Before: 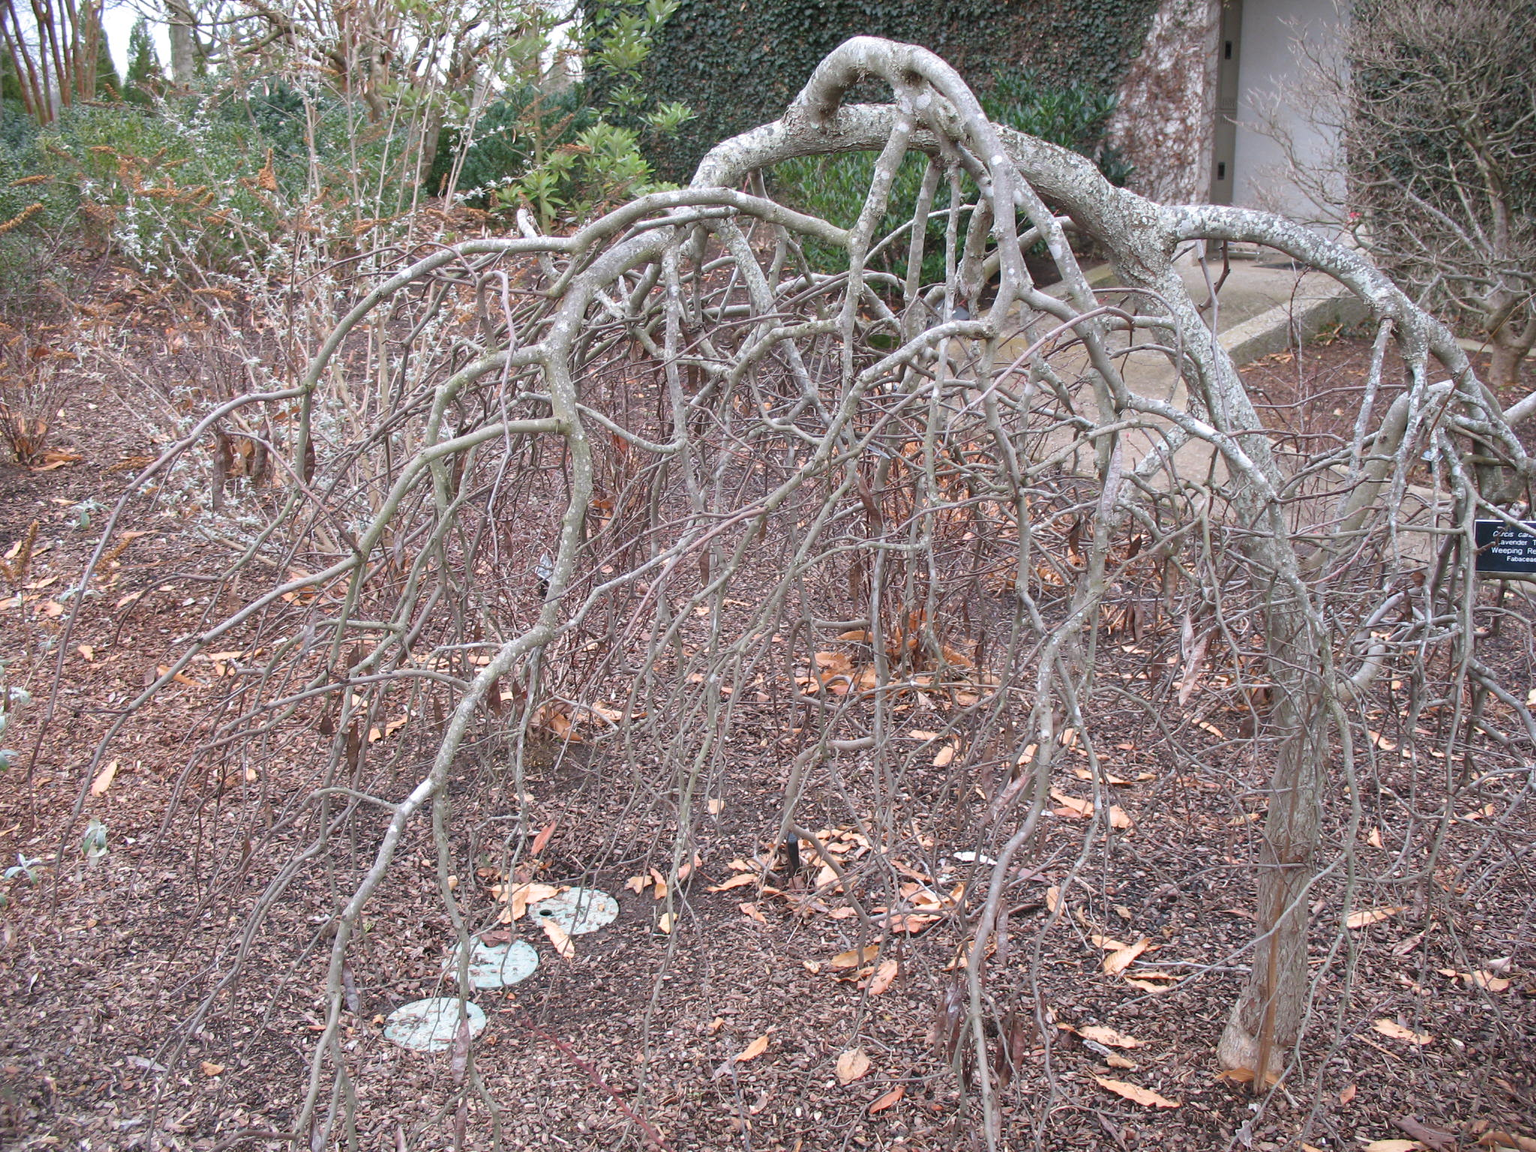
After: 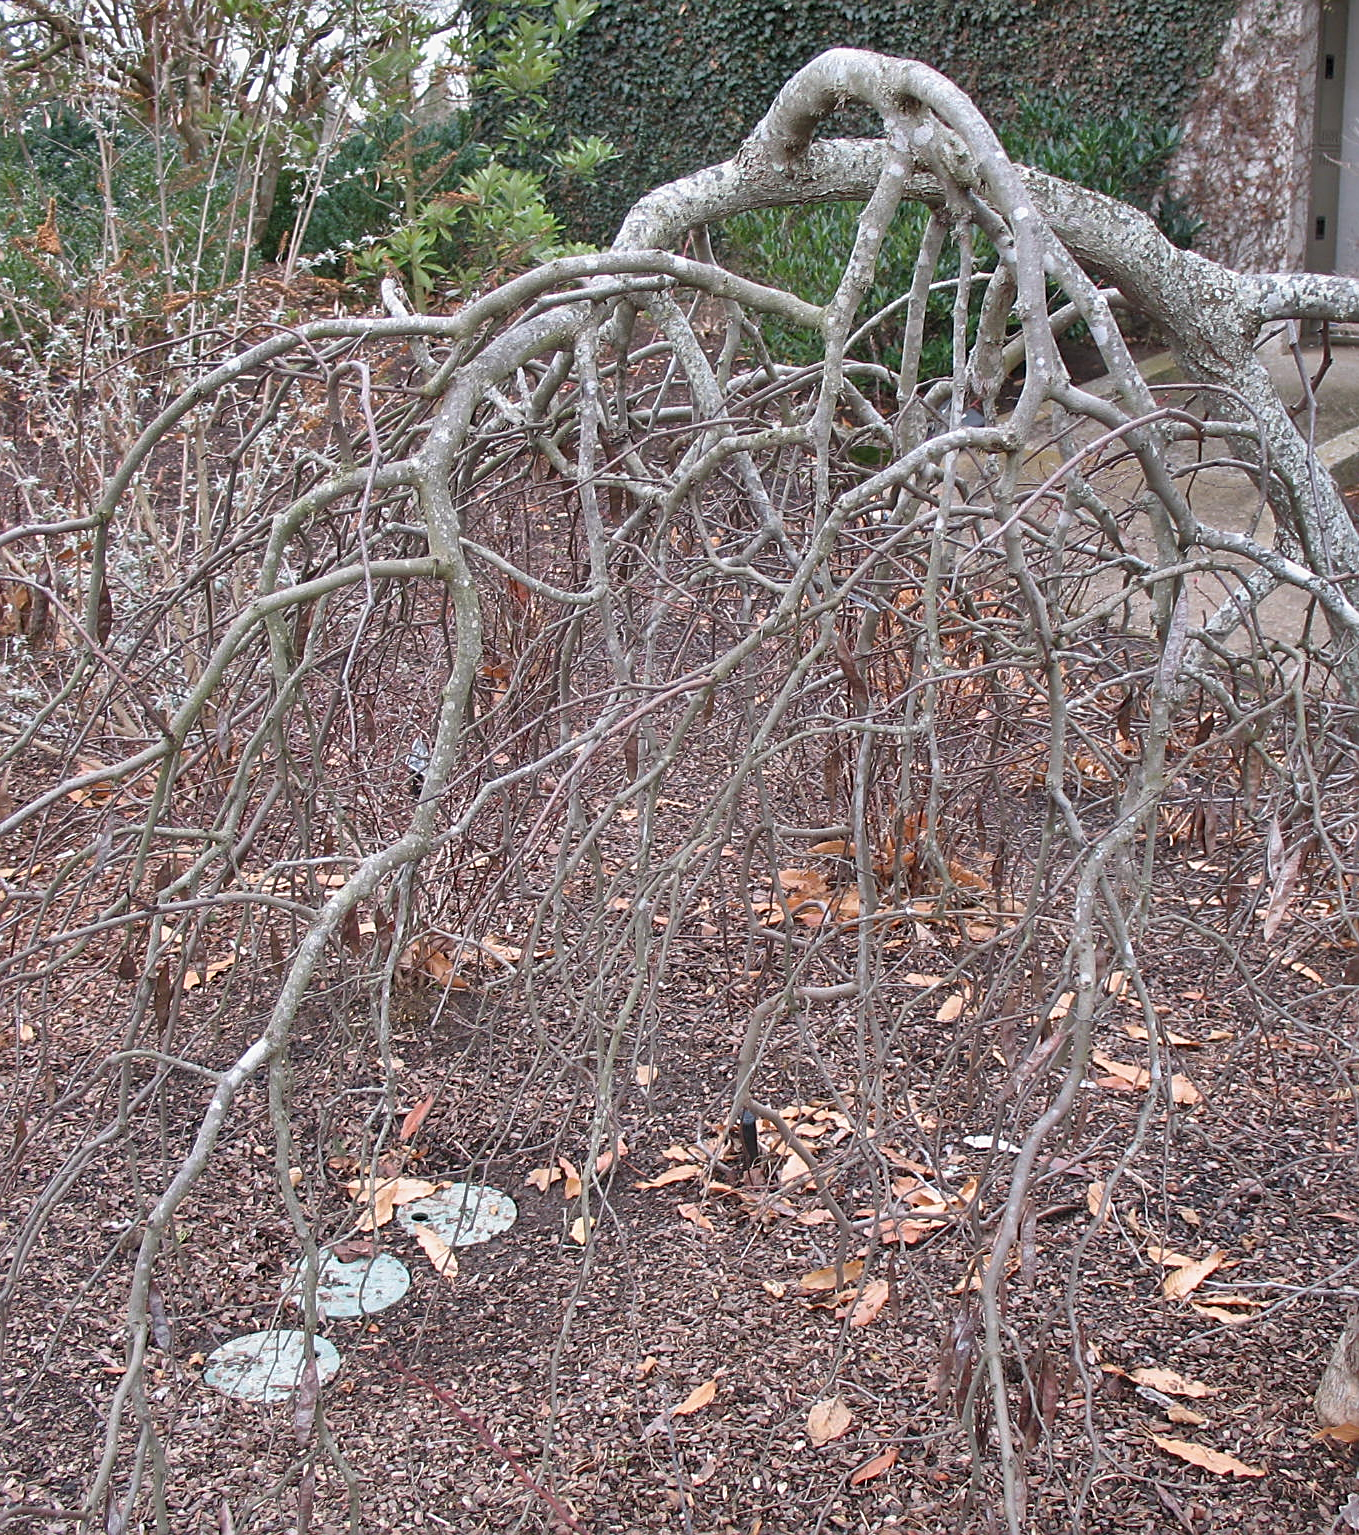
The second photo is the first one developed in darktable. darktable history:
crop and rotate: left 15.043%, right 18.557%
sharpen: on, module defaults
shadows and highlights: radius 123.75, shadows 98.6, white point adjustment -2.84, highlights -98.72, soften with gaussian
exposure: black level correction 0.001, compensate highlight preservation false
